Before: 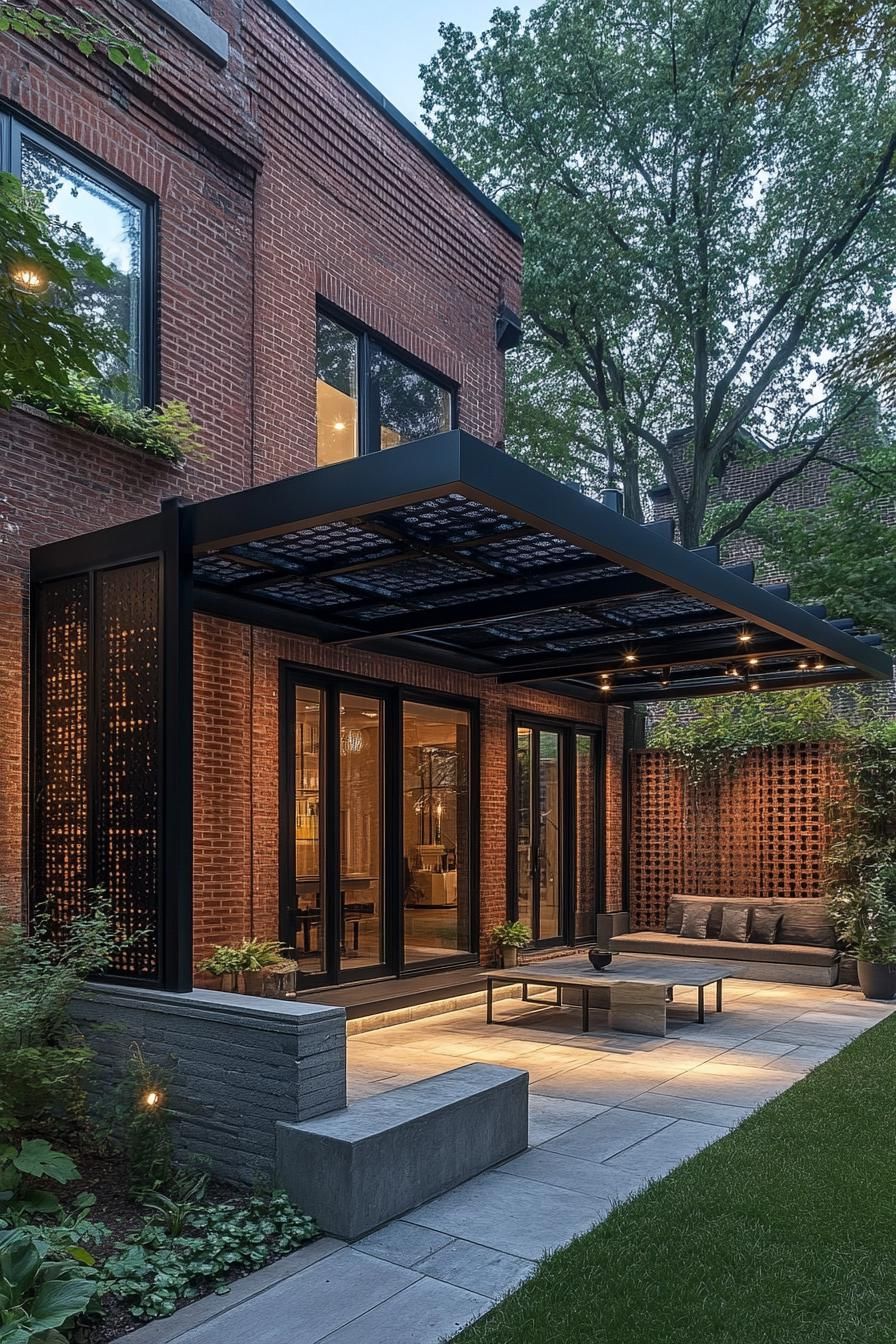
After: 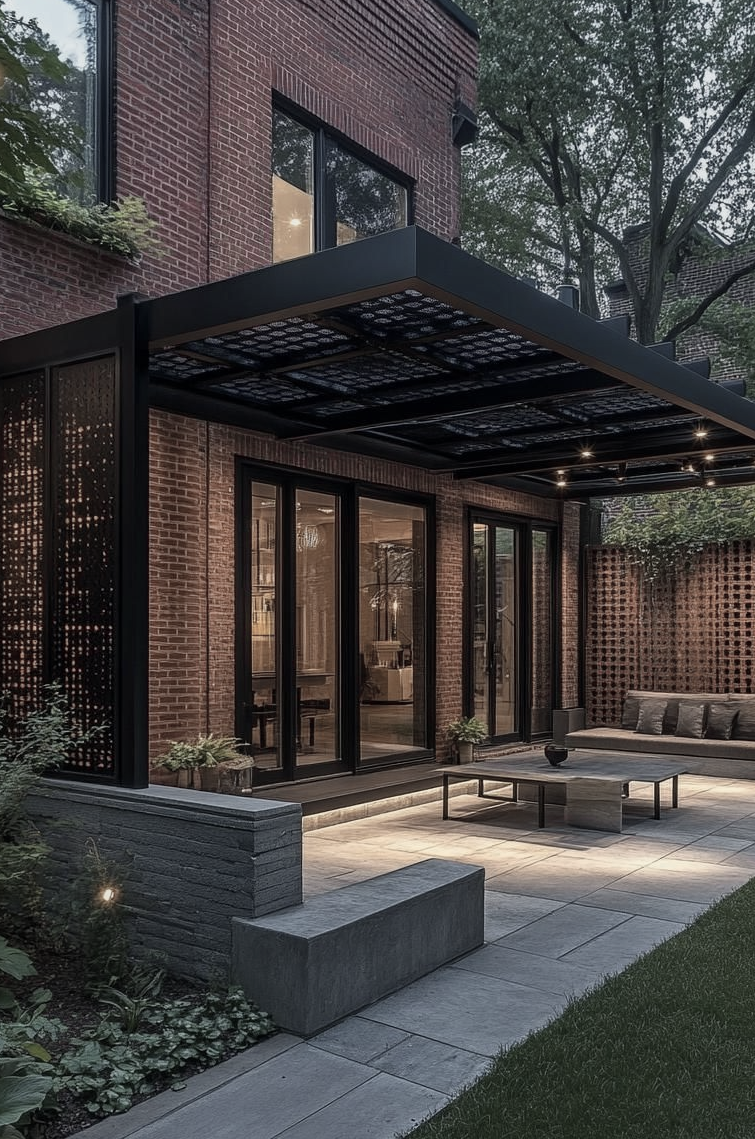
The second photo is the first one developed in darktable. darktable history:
crop and rotate: left 4.95%, top 15.186%, right 10.712%
color zones: curves: ch0 [(0, 0.6) (0.129, 0.585) (0.193, 0.596) (0.429, 0.5) (0.571, 0.5) (0.714, 0.5) (0.857, 0.5) (1, 0.6)]; ch1 [(0, 0.453) (0.112, 0.245) (0.213, 0.252) (0.429, 0.233) (0.571, 0.231) (0.683, 0.242) (0.857, 0.296) (1, 0.453)]
tone equalizer: -8 EV 0.259 EV, -7 EV 0.38 EV, -6 EV 0.422 EV, -5 EV 0.25 EV, -3 EV -0.251 EV, -2 EV -0.427 EV, -1 EV -0.419 EV, +0 EV -0.27 EV, smoothing diameter 24.94%, edges refinement/feathering 13.05, preserve details guided filter
